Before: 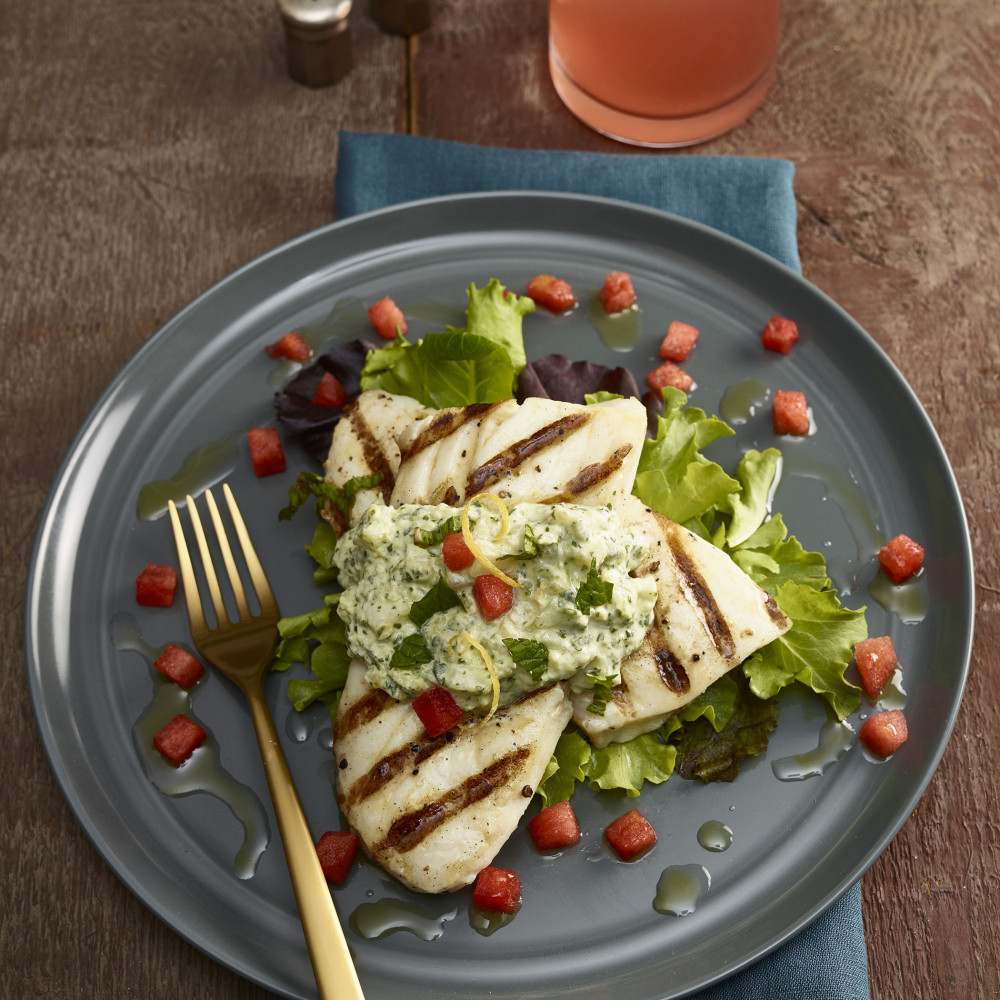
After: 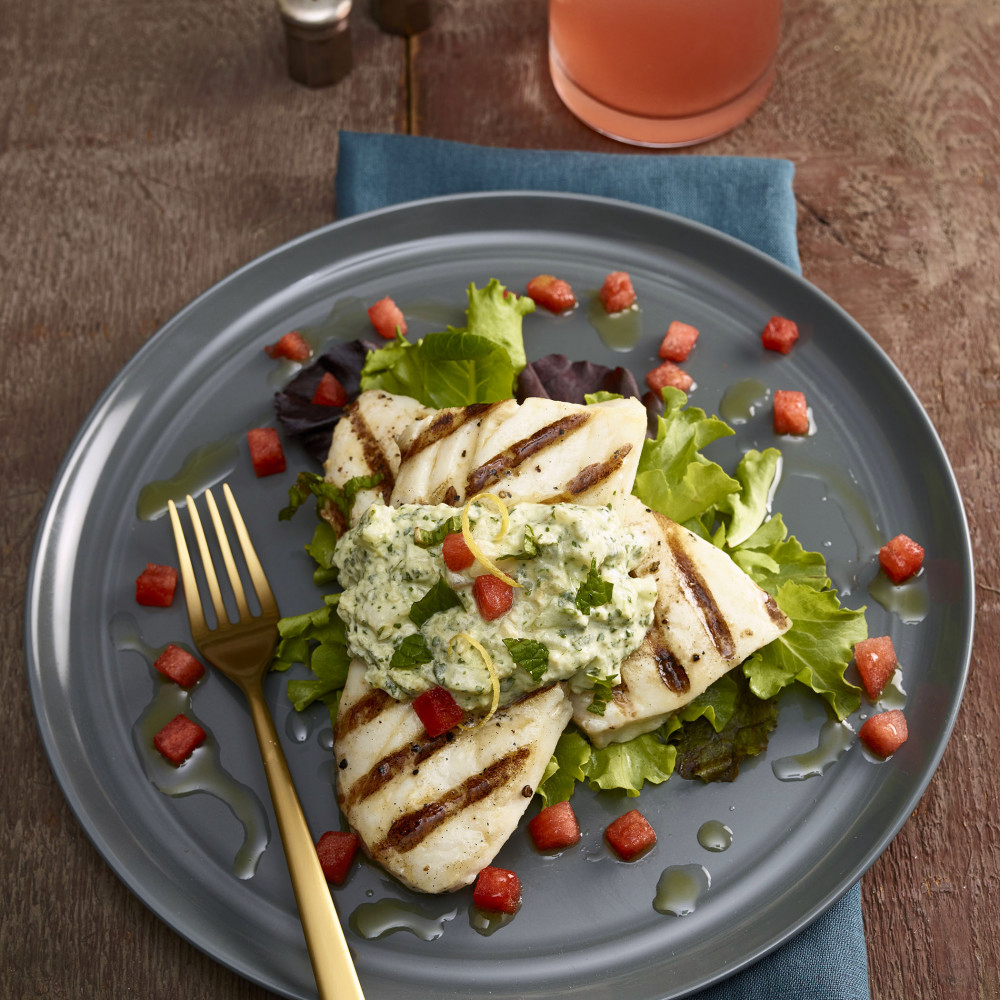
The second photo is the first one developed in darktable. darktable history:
white balance: red 1.009, blue 1.027
tone equalizer: on, module defaults
levels: levels [0.018, 0.493, 1]
